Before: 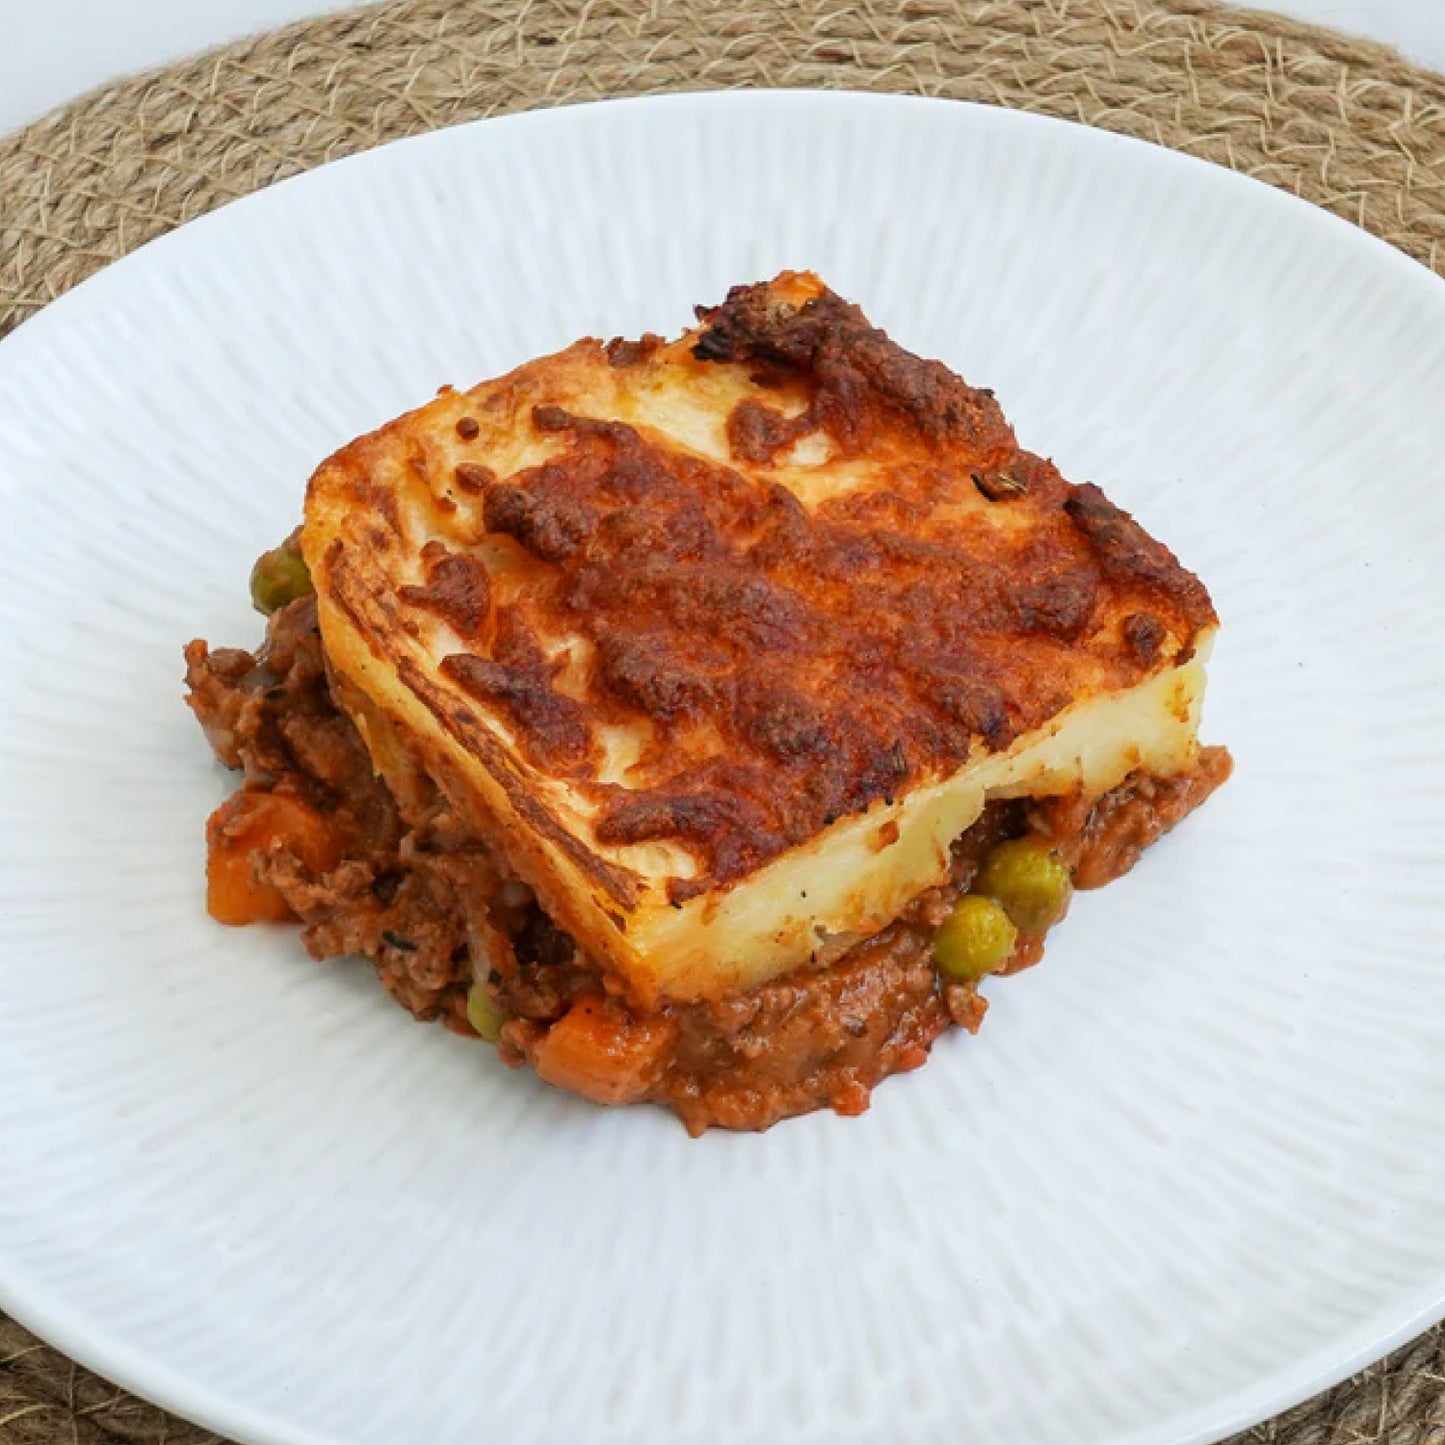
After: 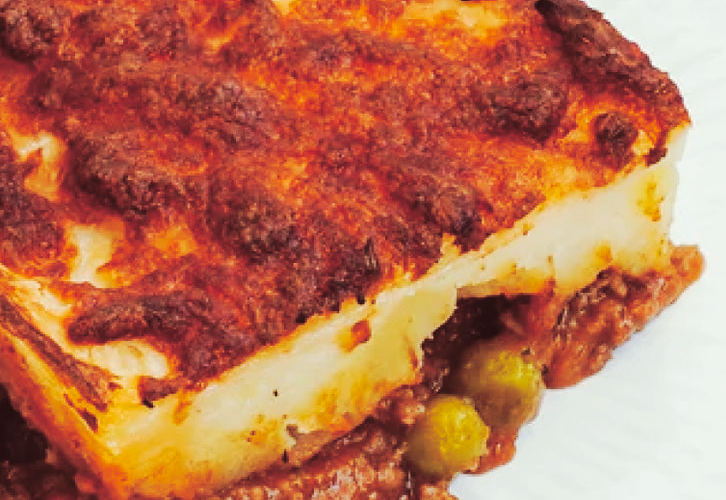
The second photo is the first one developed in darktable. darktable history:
crop: left 36.607%, top 34.735%, right 13.146%, bottom 30.611%
tone curve: curves: ch0 [(0, 0) (0.003, 0.062) (0.011, 0.07) (0.025, 0.083) (0.044, 0.094) (0.069, 0.105) (0.1, 0.117) (0.136, 0.136) (0.177, 0.164) (0.224, 0.201) (0.277, 0.256) (0.335, 0.335) (0.399, 0.424) (0.468, 0.529) (0.543, 0.641) (0.623, 0.725) (0.709, 0.787) (0.801, 0.849) (0.898, 0.917) (1, 1)], preserve colors none
split-toning: shadows › hue 360°
